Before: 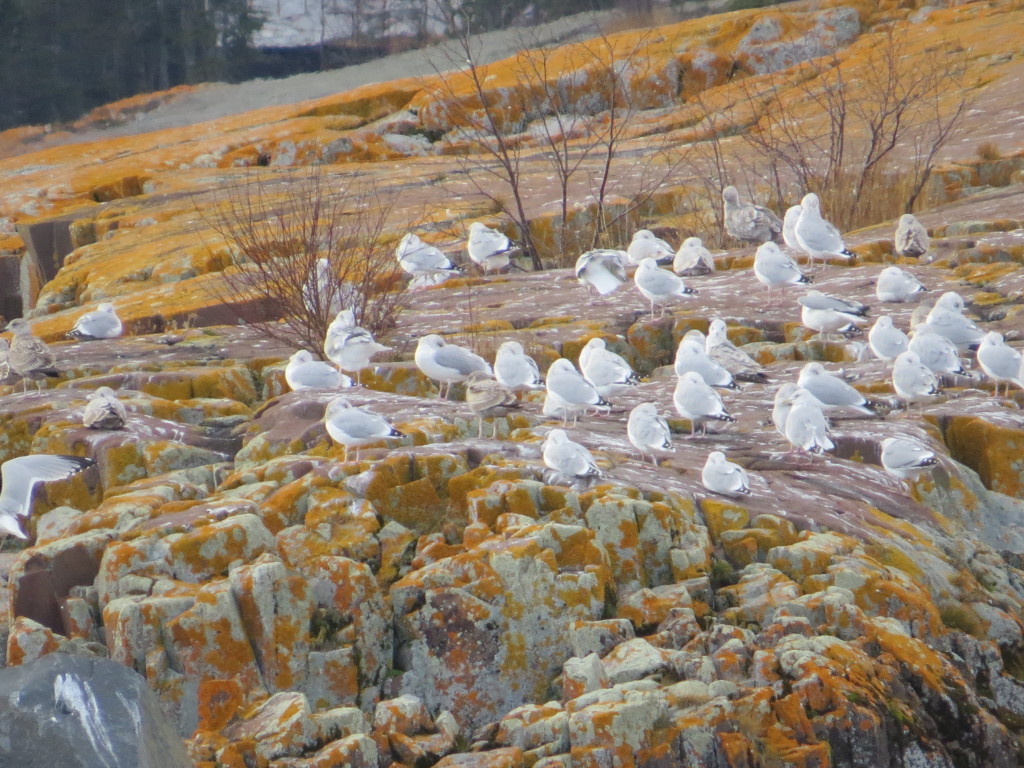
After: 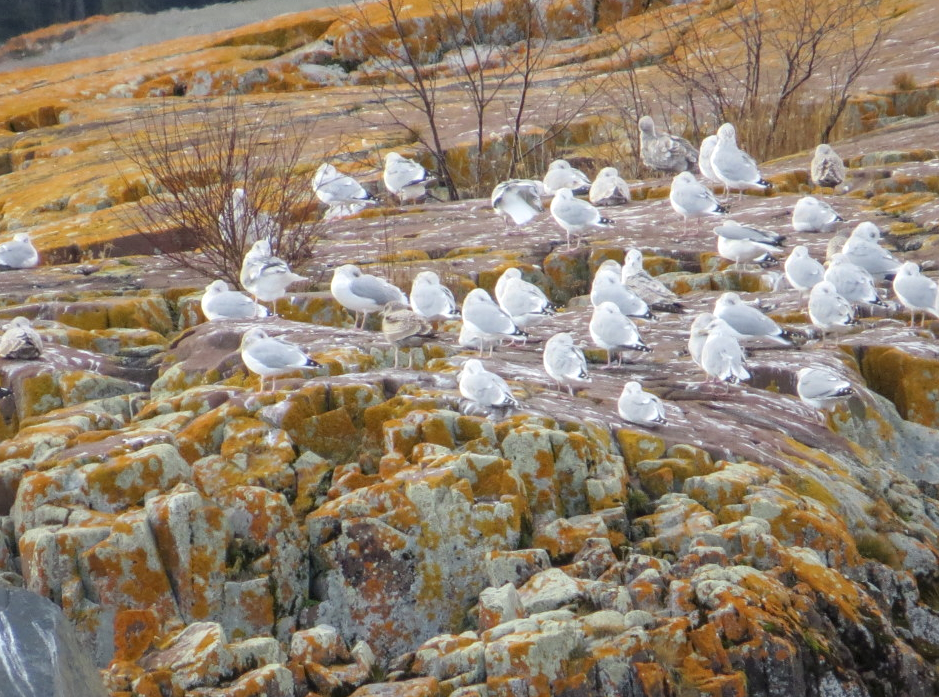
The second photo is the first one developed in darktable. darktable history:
local contrast: detail 130%
crop and rotate: left 8.262%, top 9.226%
